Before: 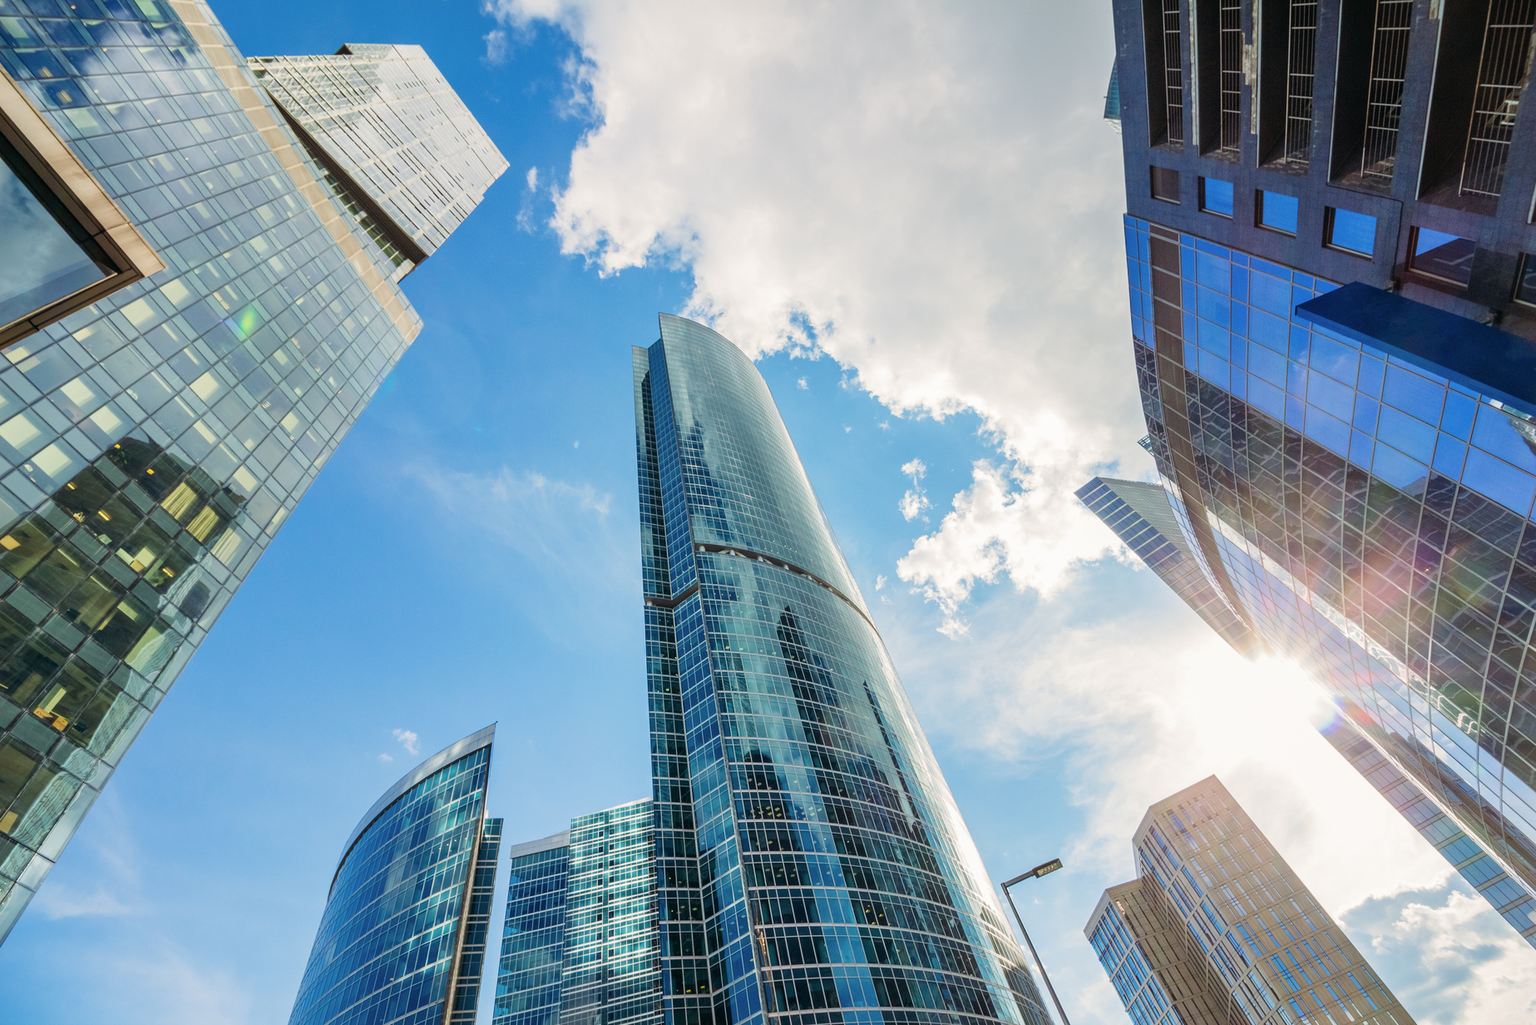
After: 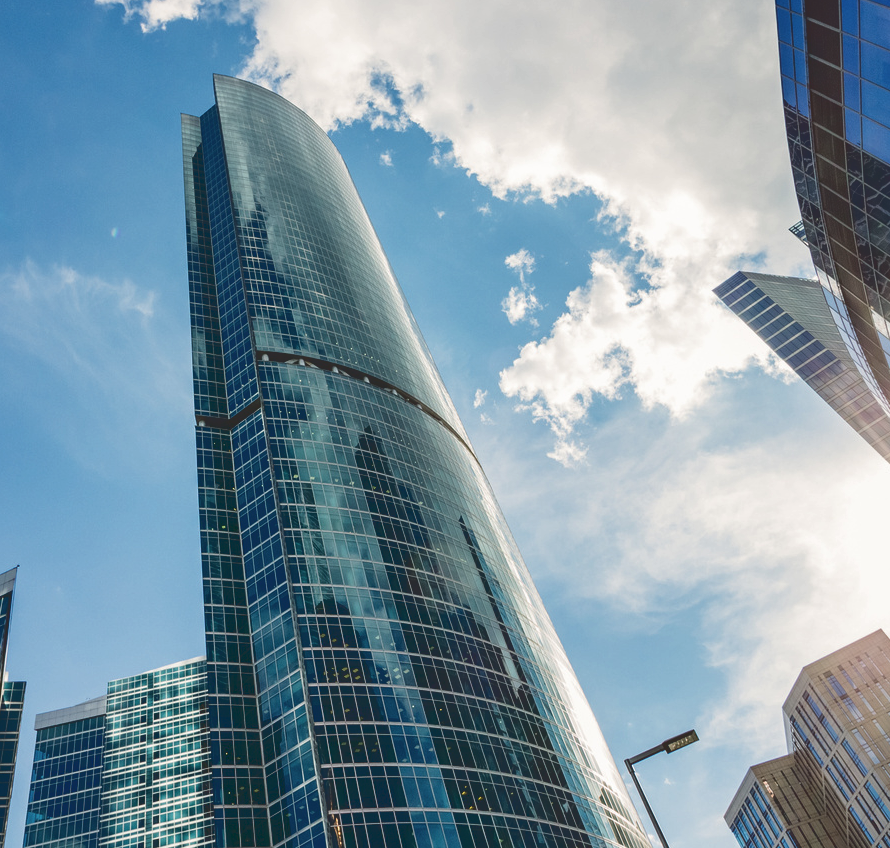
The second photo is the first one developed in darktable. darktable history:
base curve: curves: ch0 [(0, 0.02) (0.083, 0.036) (1, 1)]
crop: left 31.361%, top 24.554%, right 20.41%, bottom 6.547%
tone equalizer: -7 EV 0.119 EV, edges refinement/feathering 500, mask exposure compensation -1.57 EV, preserve details no
